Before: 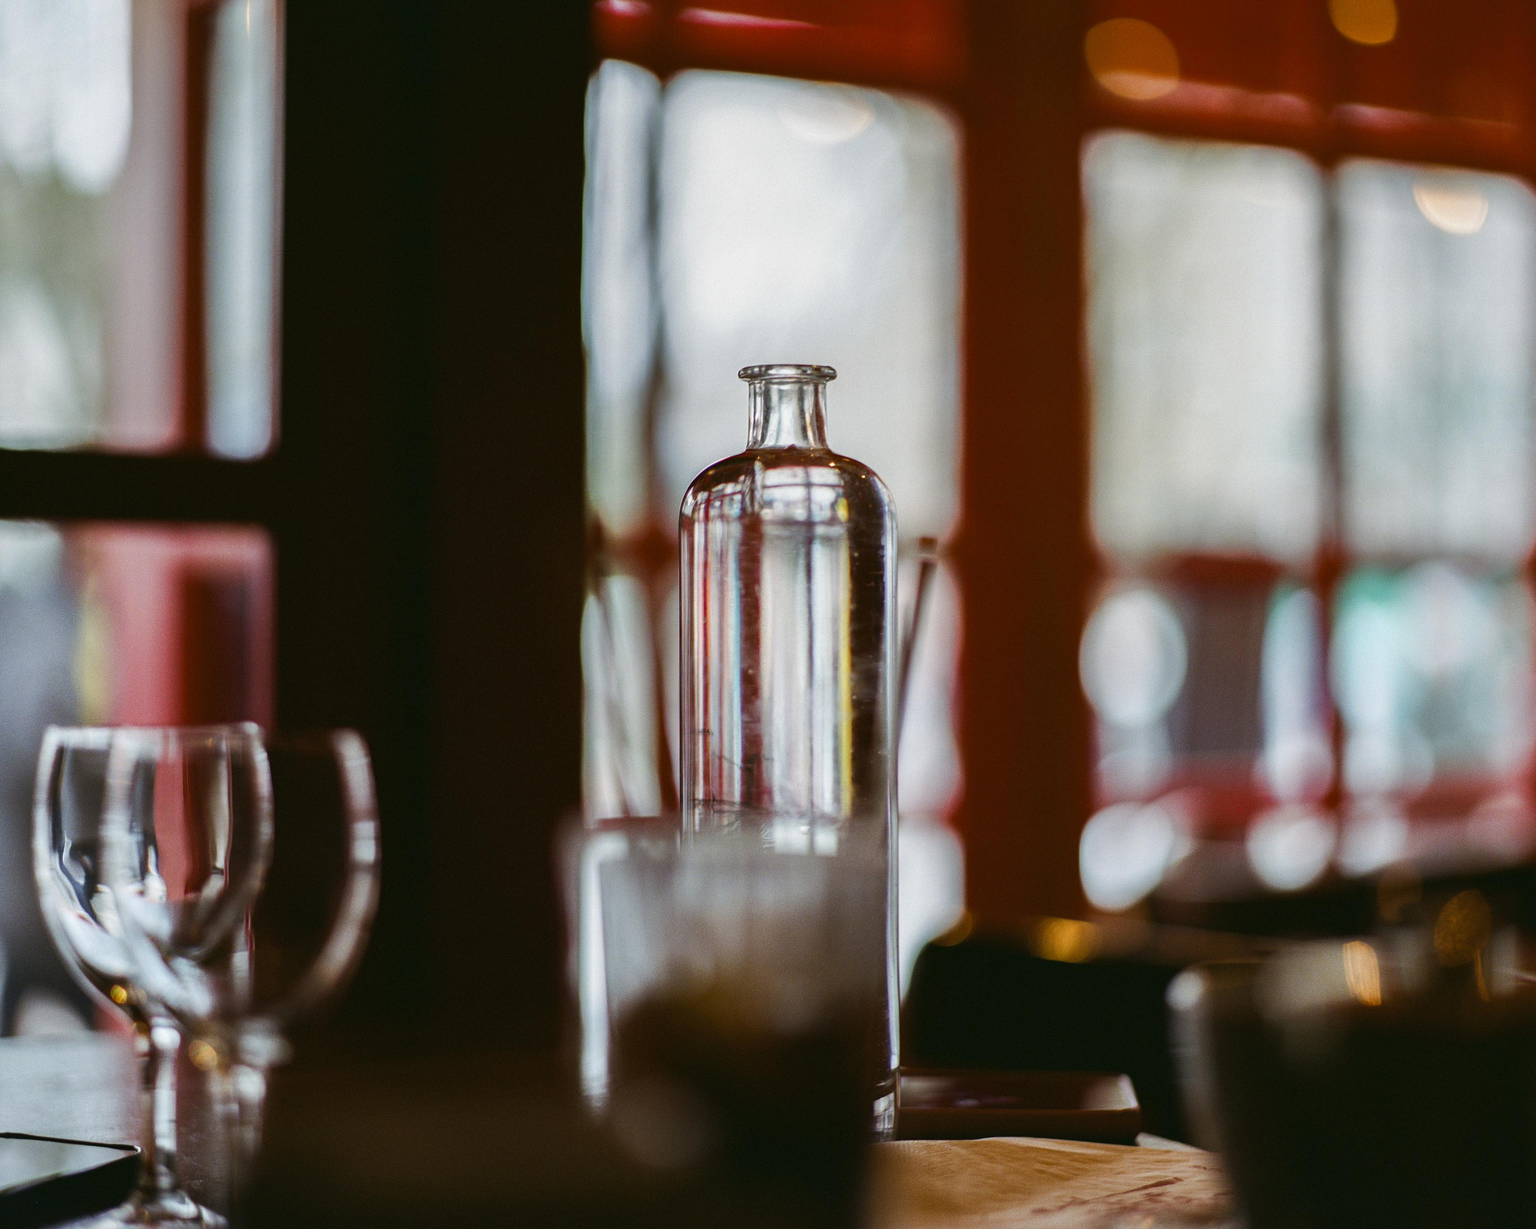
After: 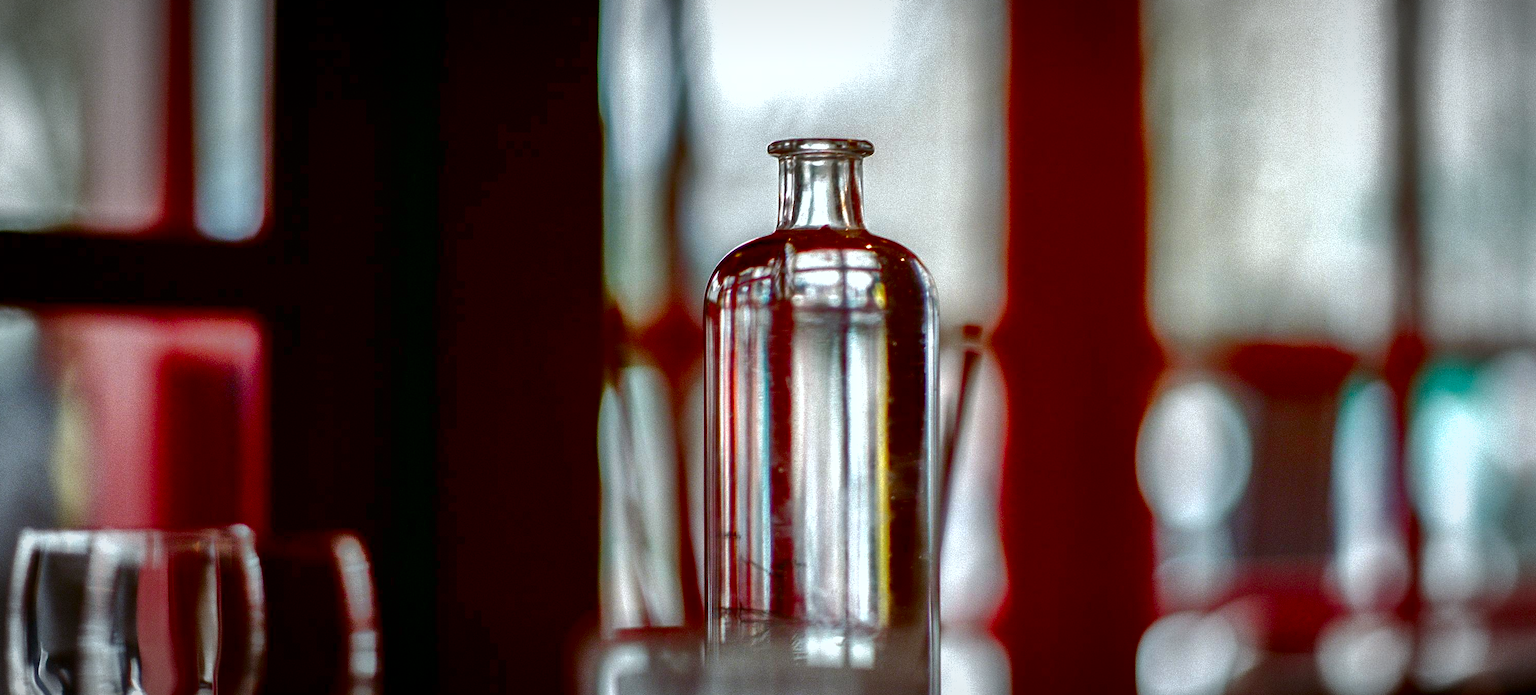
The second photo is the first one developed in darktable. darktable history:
vignetting: fall-off radius 59.95%, brightness -0.478, automatic ratio true
color correction: highlights a* -2.81, highlights b* -2.5, shadows a* 2.17, shadows b* 2.99
exposure: exposure 0.513 EV, compensate exposure bias true, compensate highlight preservation false
contrast brightness saturation: brightness -0.51
crop: left 1.799%, top 19.228%, right 5.511%, bottom 28.268%
shadows and highlights: on, module defaults
